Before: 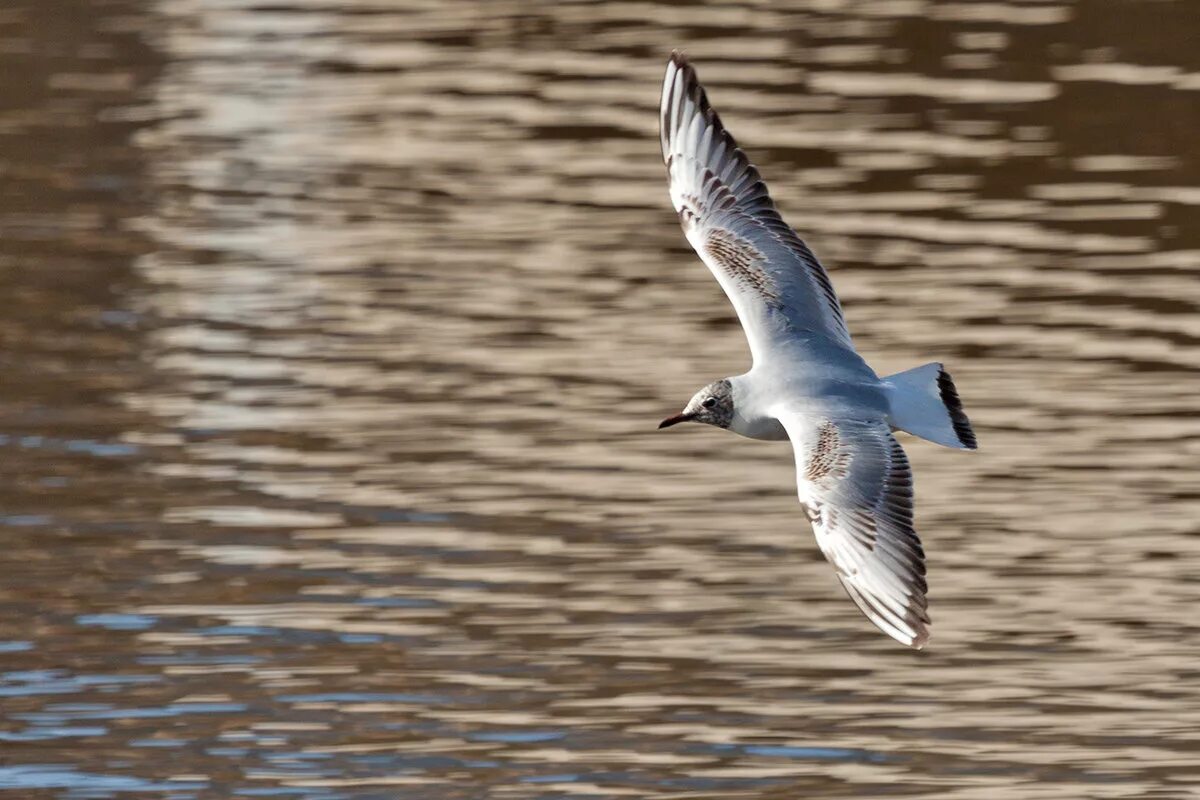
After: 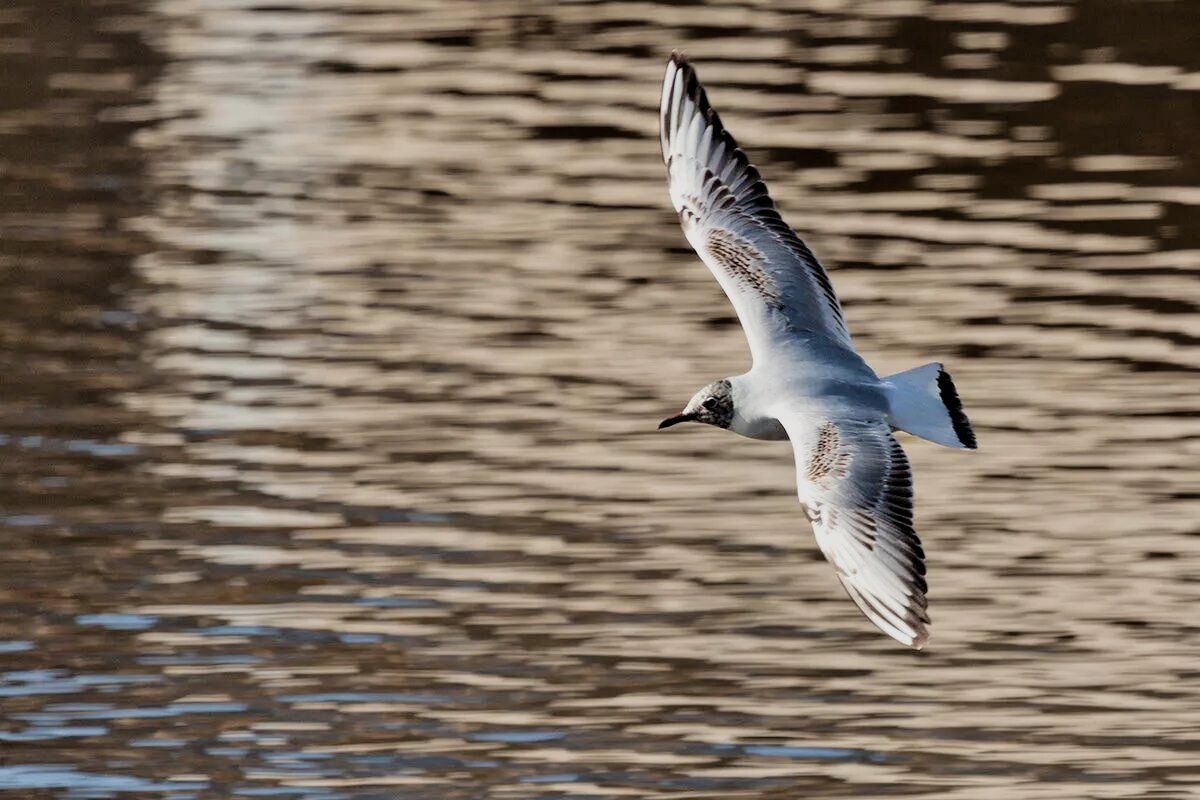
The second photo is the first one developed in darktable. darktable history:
filmic rgb: black relative exposure -5.07 EV, white relative exposure 3.97 EV, hardness 2.89, contrast 1.299
